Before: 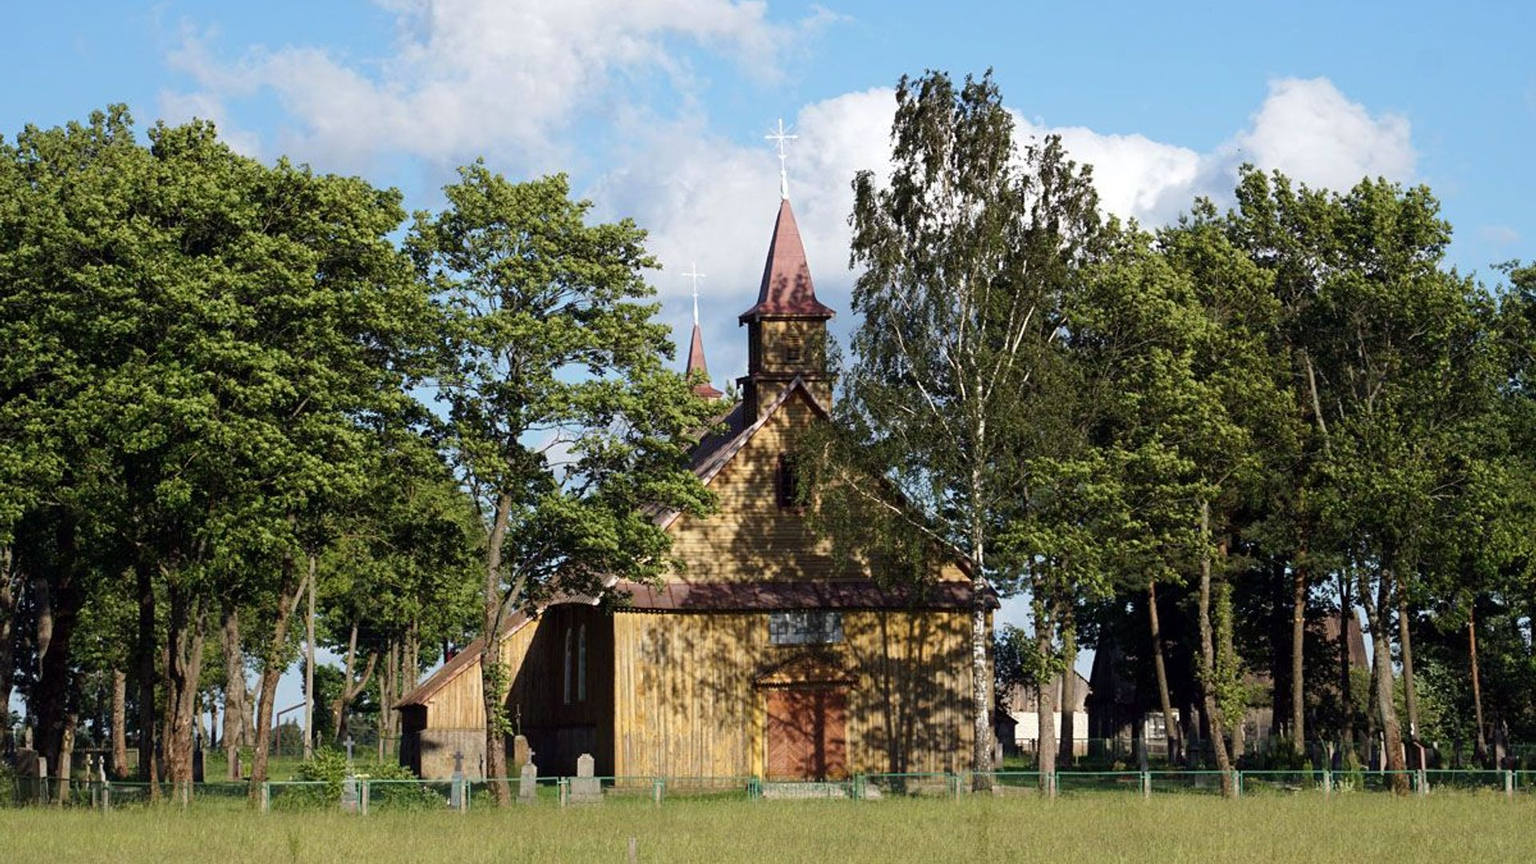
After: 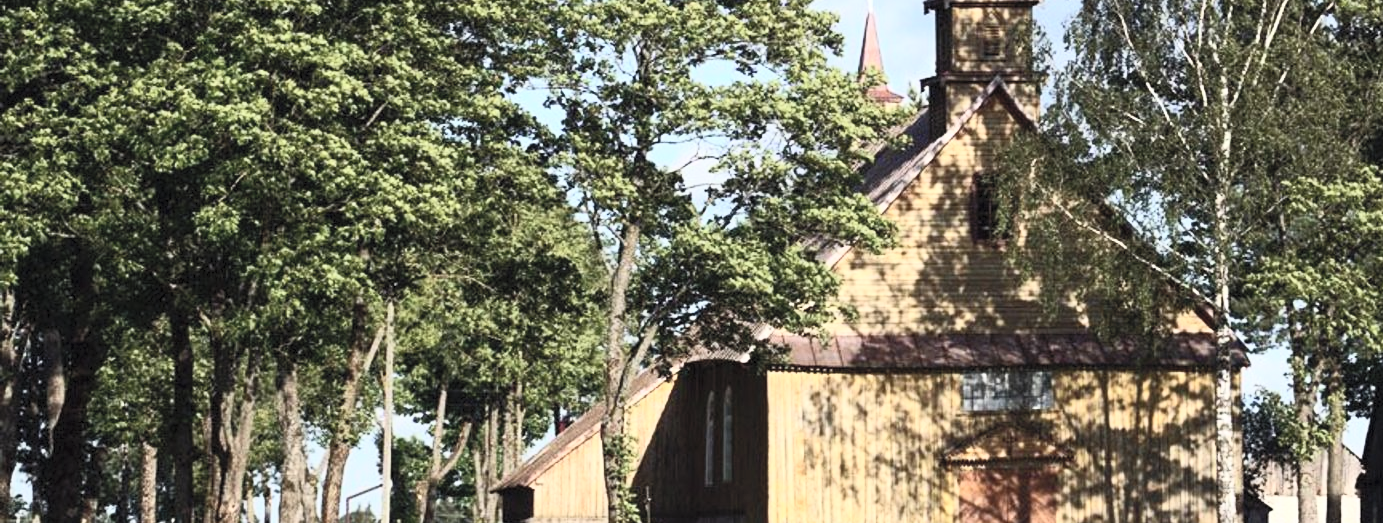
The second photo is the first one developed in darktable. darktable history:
crop: top 36.498%, right 27.964%, bottom 14.995%
contrast brightness saturation: contrast 0.43, brightness 0.56, saturation -0.19
